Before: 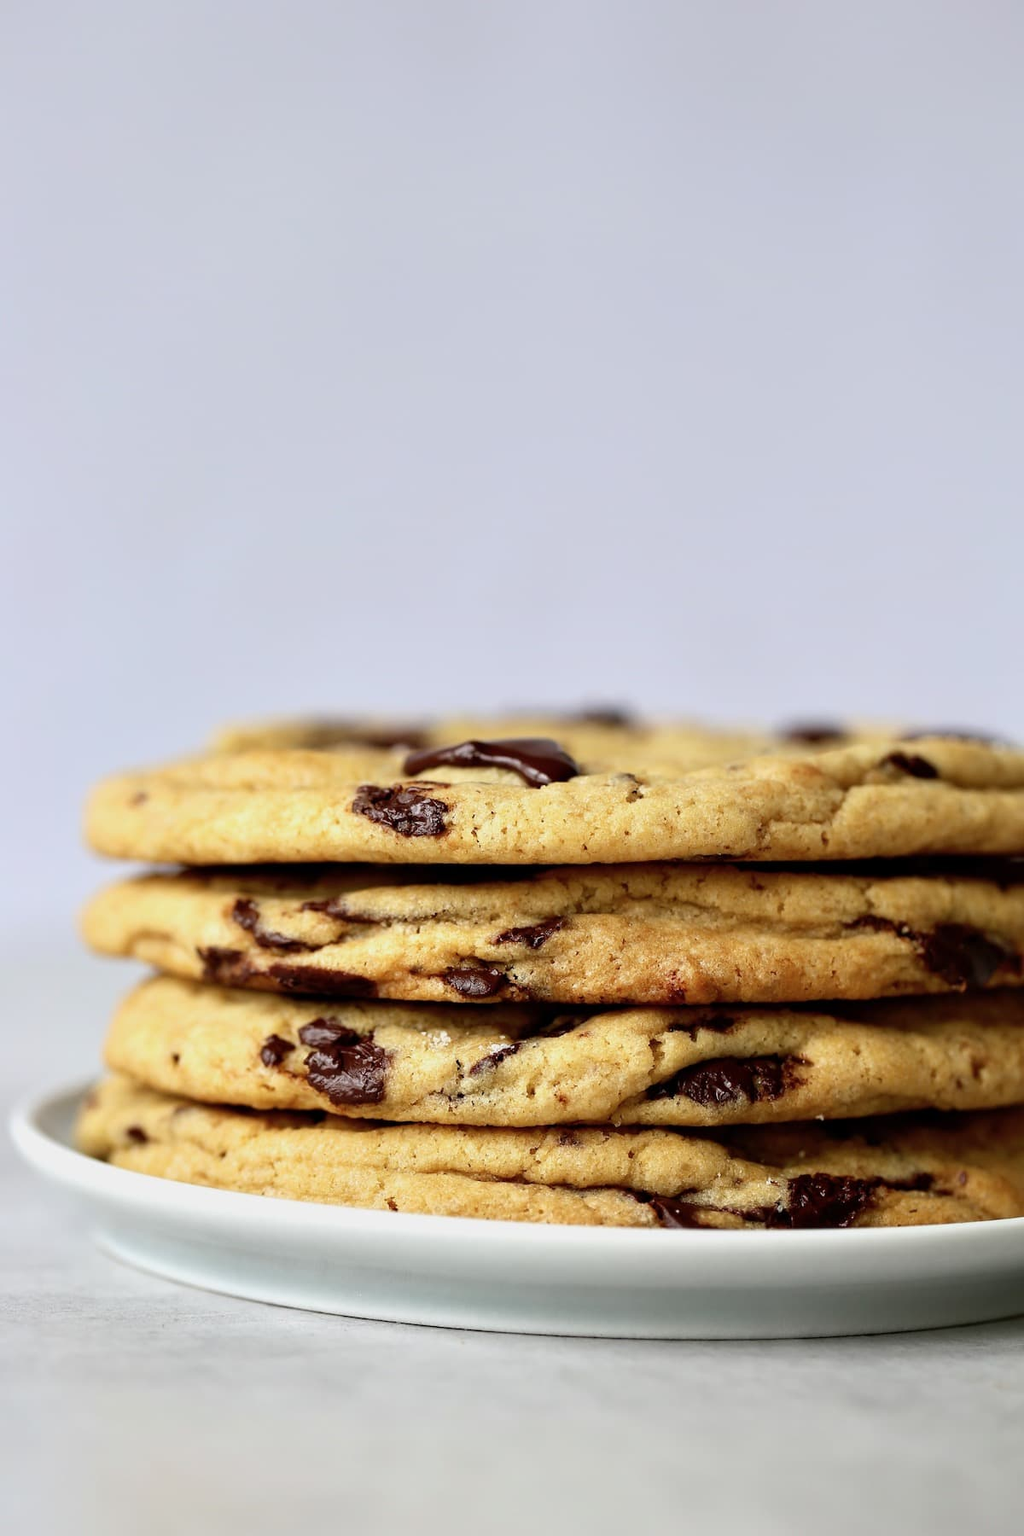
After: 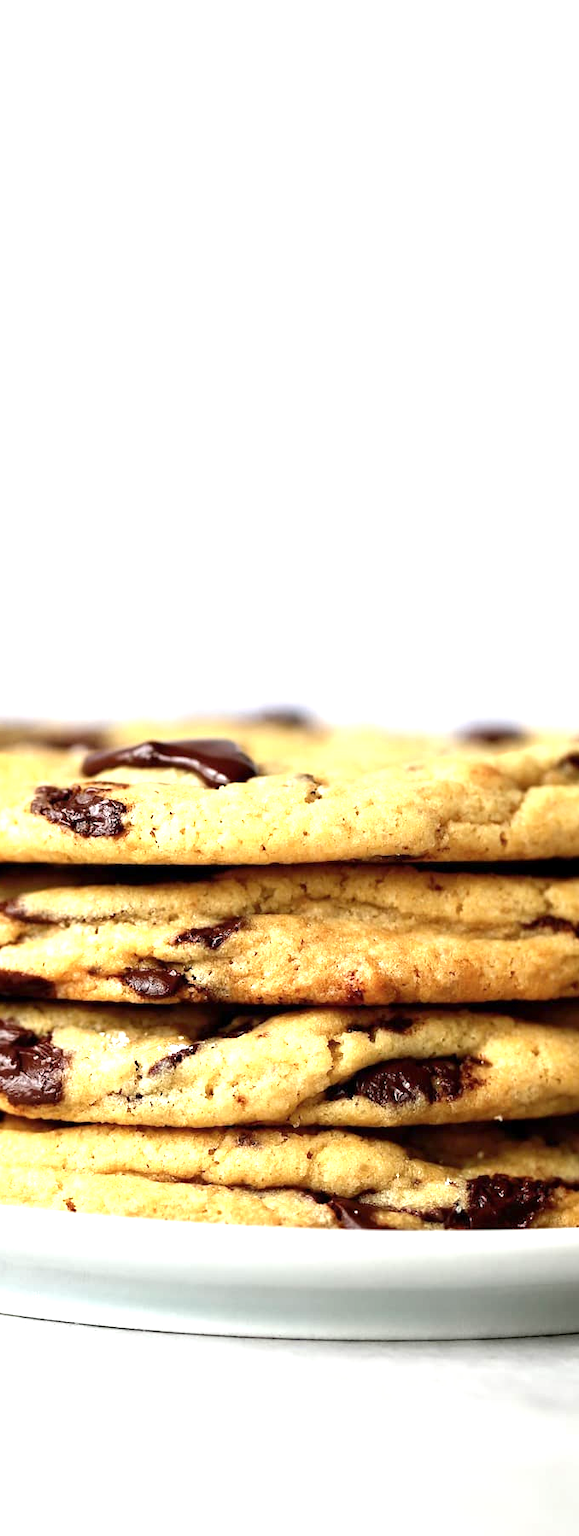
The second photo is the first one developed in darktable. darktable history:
exposure: exposure 1 EV, compensate highlight preservation false
crop: left 31.458%, top 0%, right 11.876%
